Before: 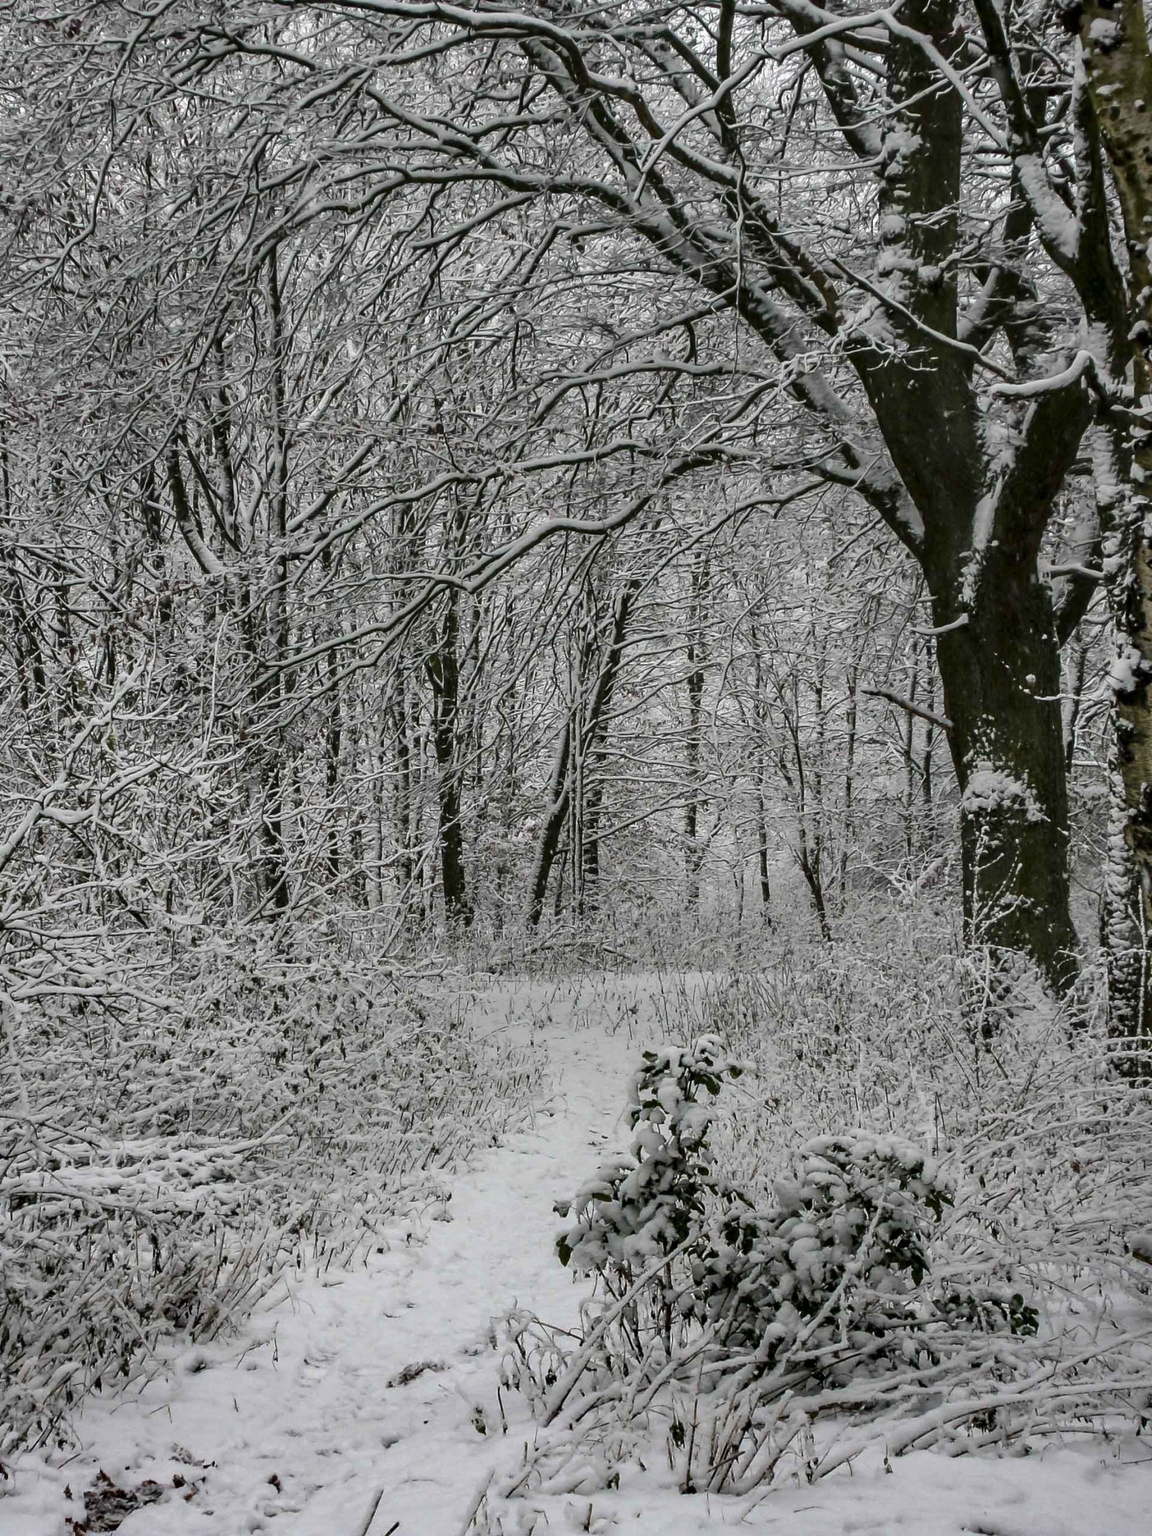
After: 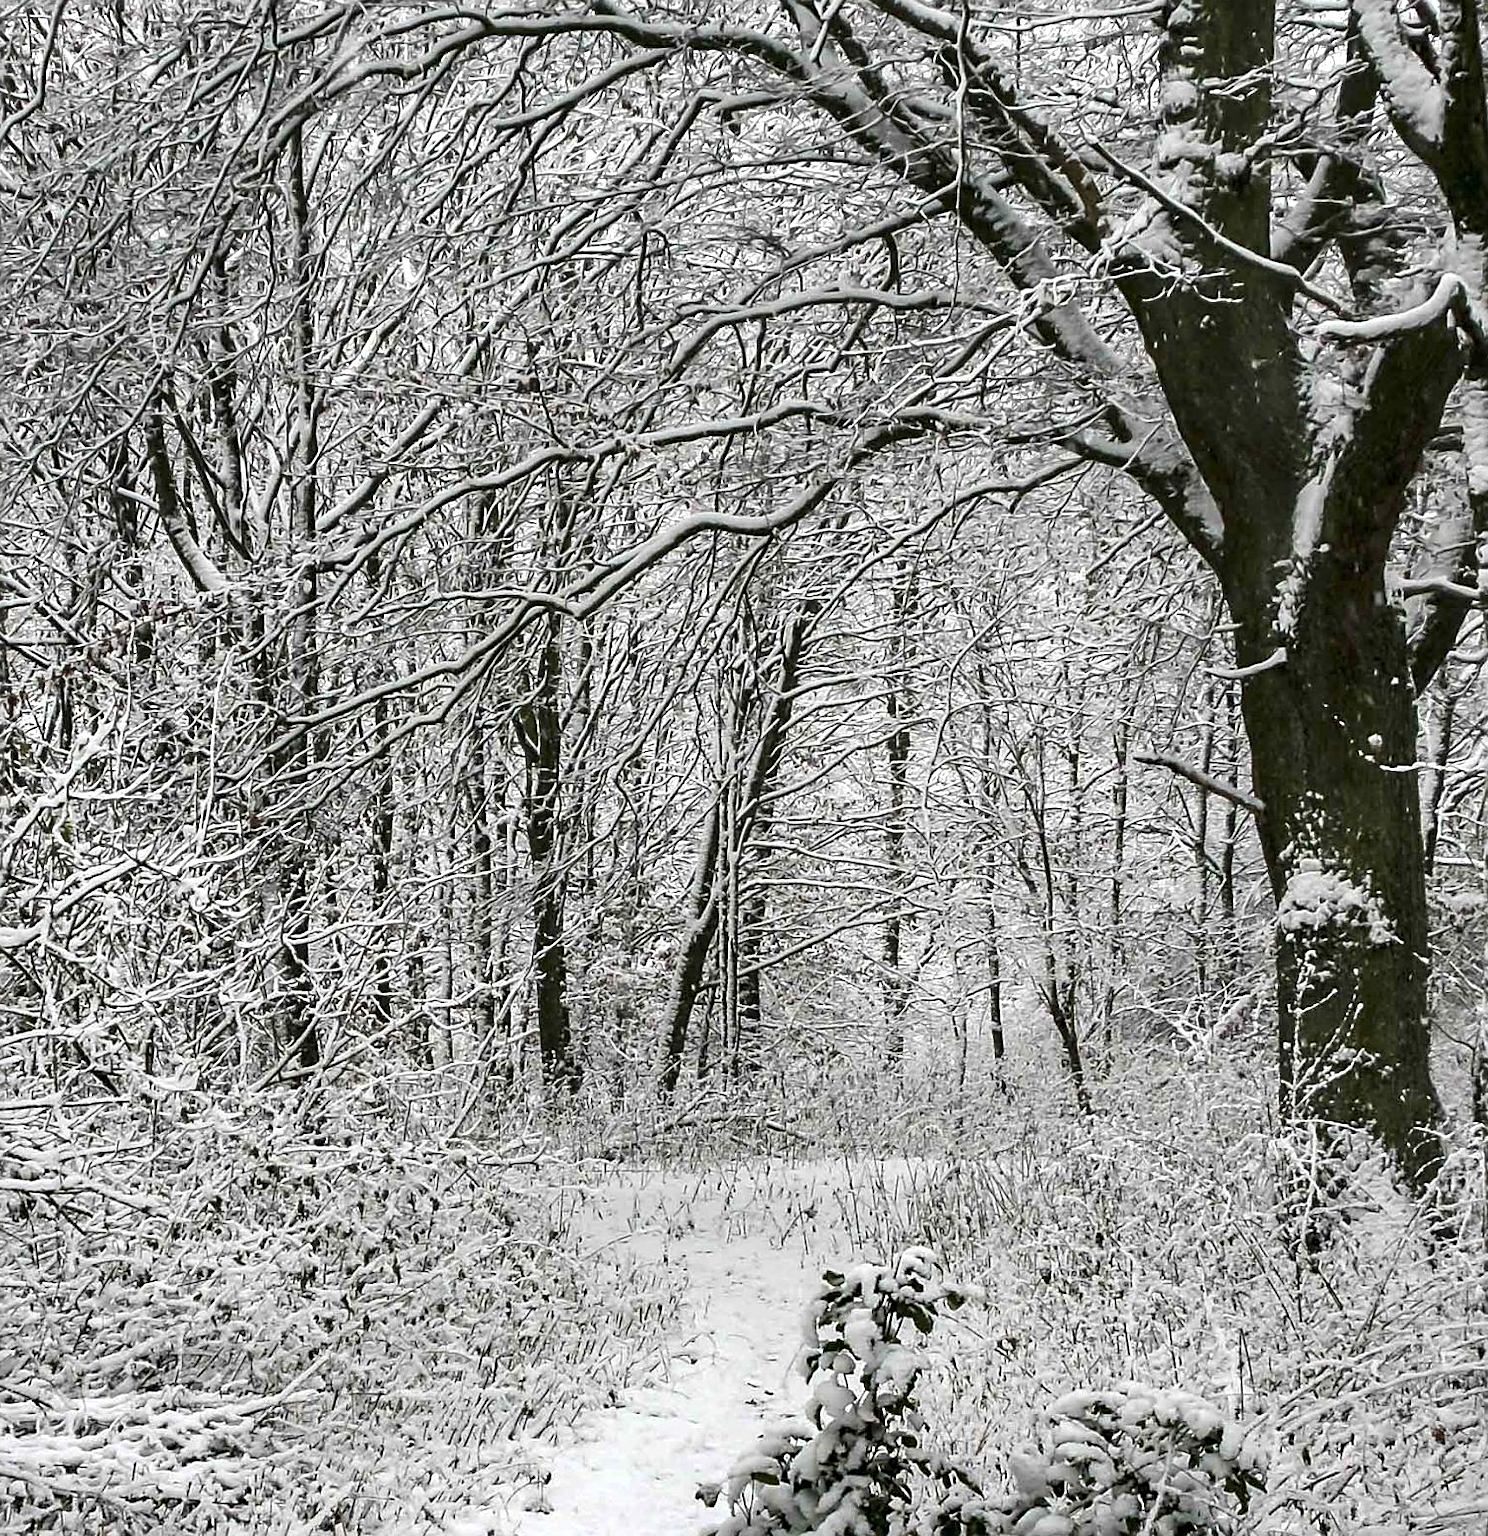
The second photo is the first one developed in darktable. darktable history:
crop: left 5.596%, top 10.314%, right 3.534%, bottom 19.395%
sharpen: on, module defaults
tone equalizer: on, module defaults
exposure: black level correction 0, exposure 0.7 EV, compensate exposure bias true, compensate highlight preservation false
